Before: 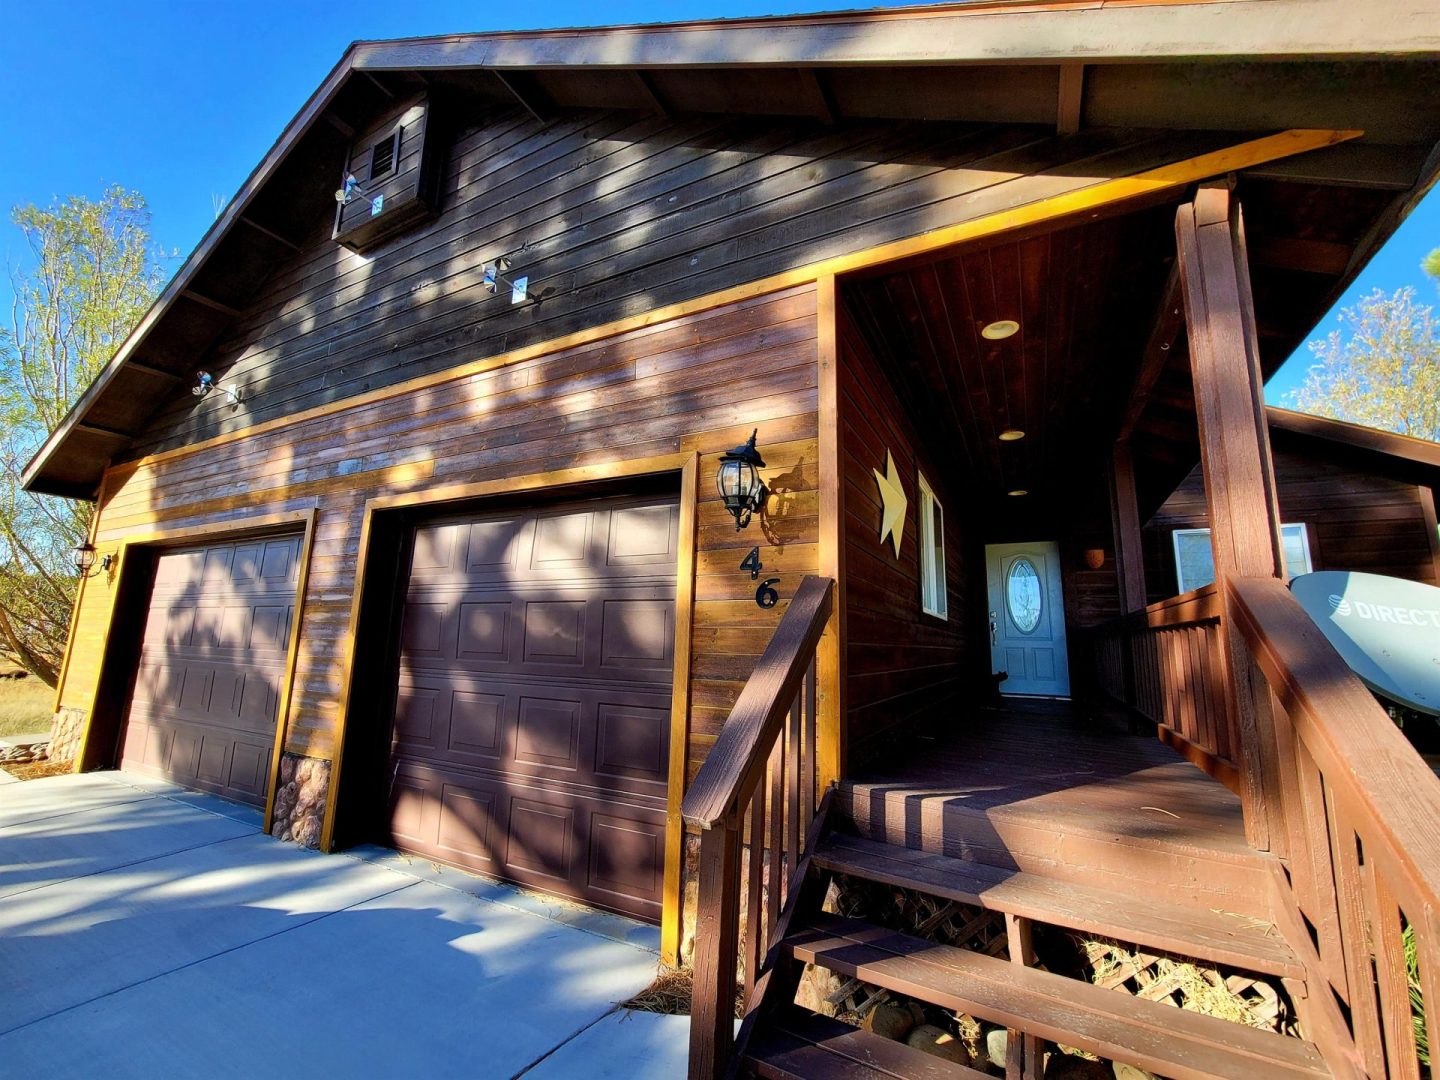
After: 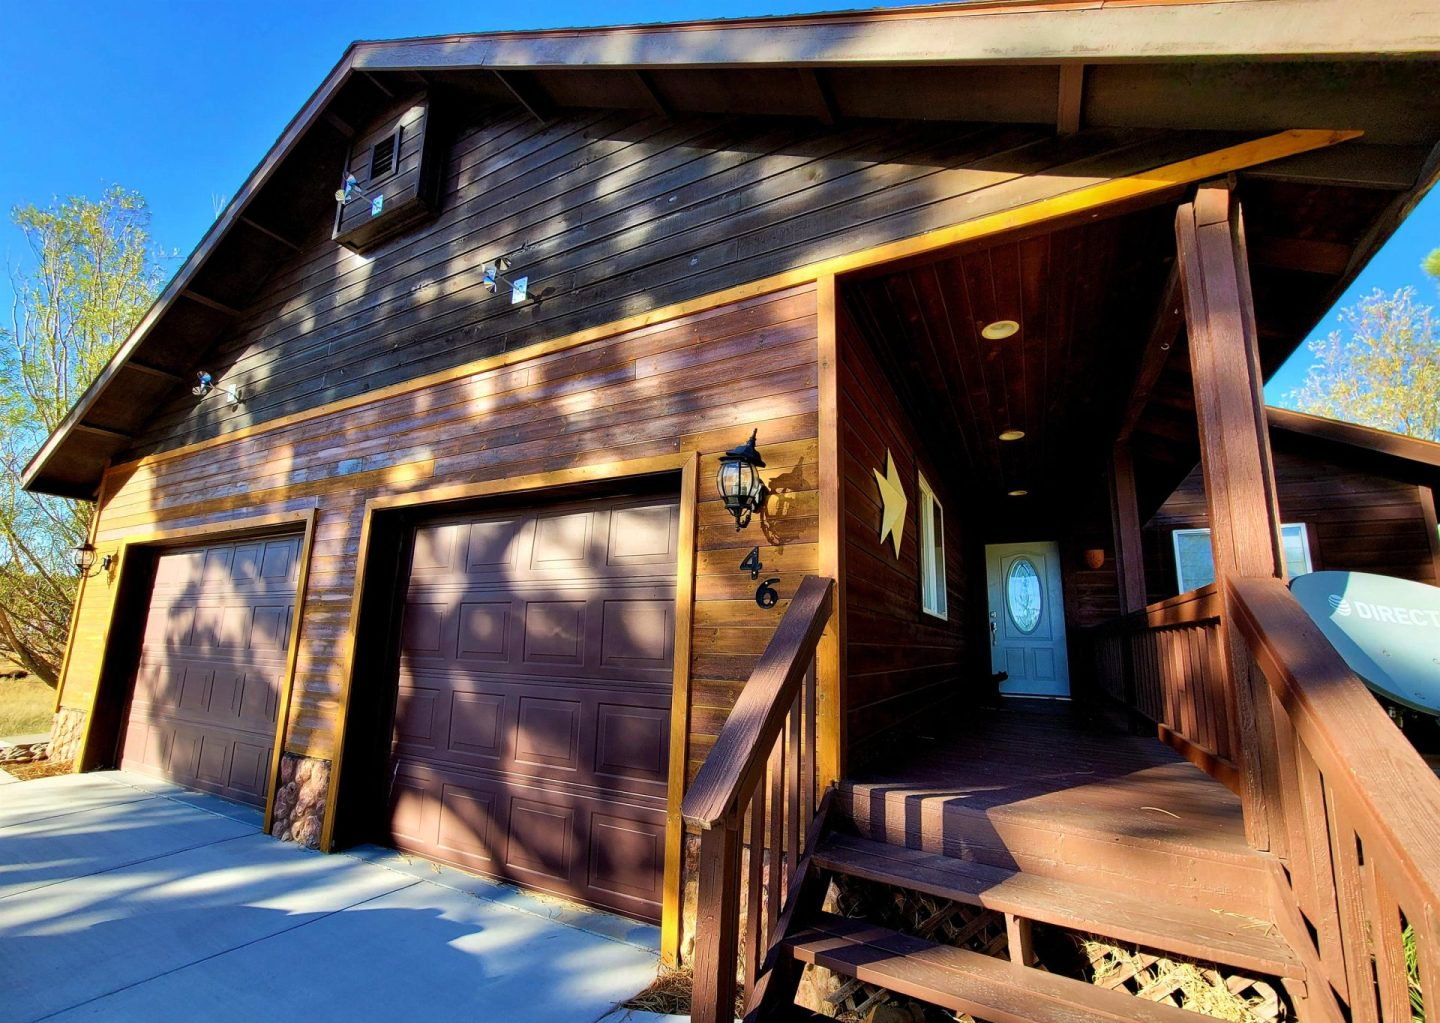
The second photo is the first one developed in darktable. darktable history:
crop and rotate: top 0.004%, bottom 5.234%
velvia: on, module defaults
